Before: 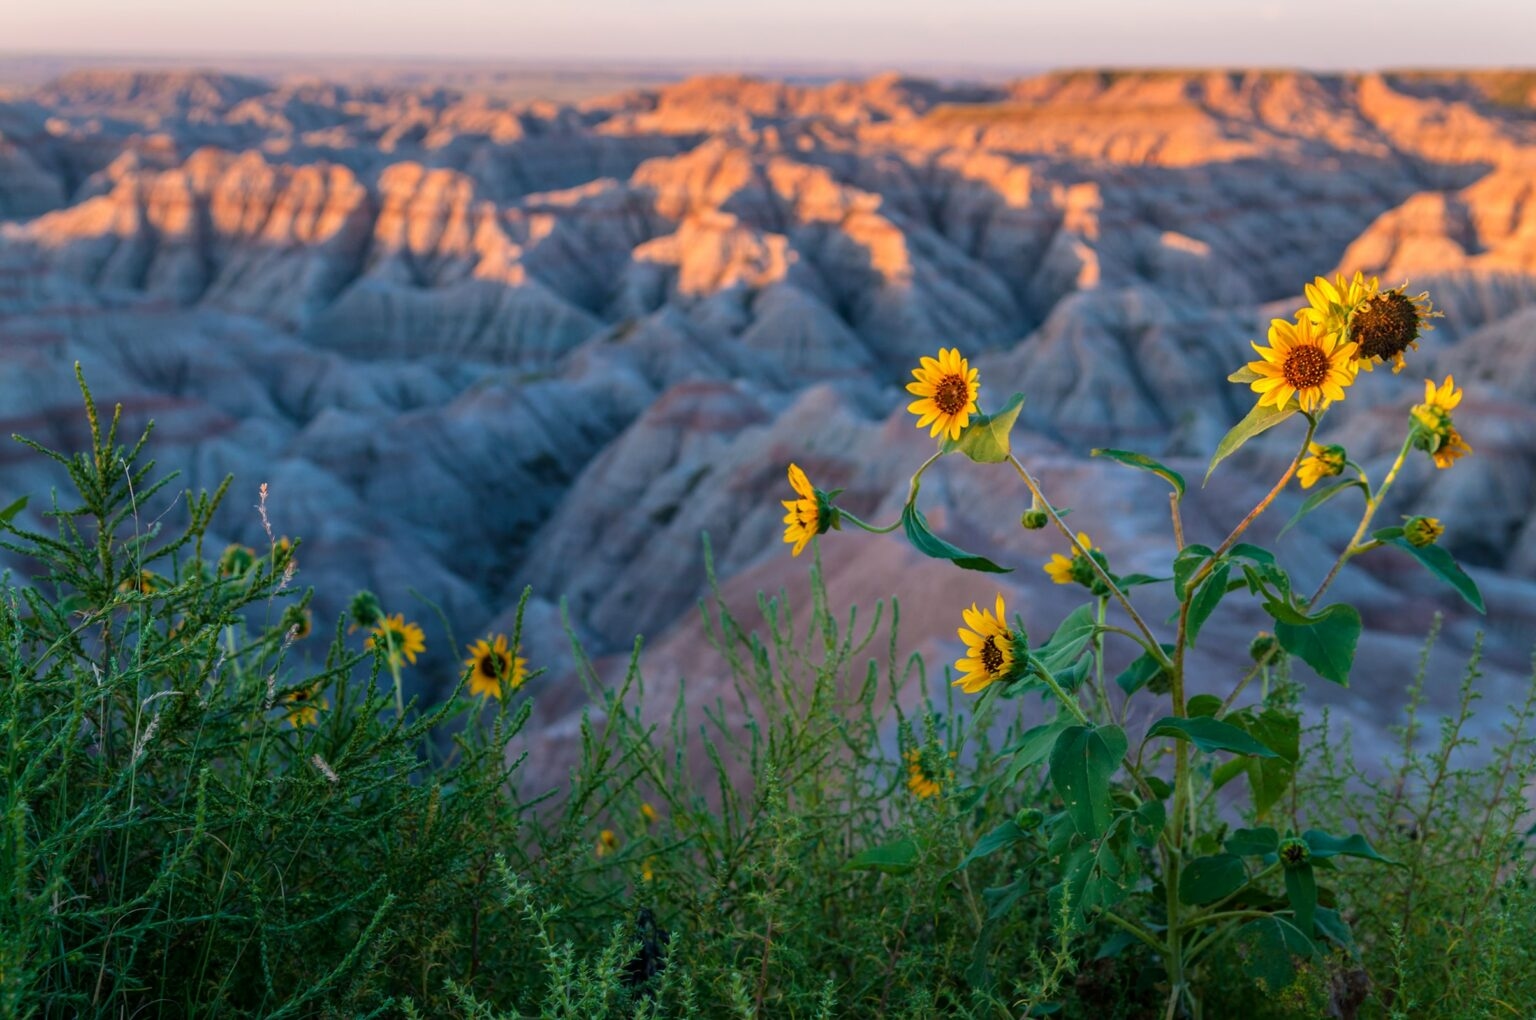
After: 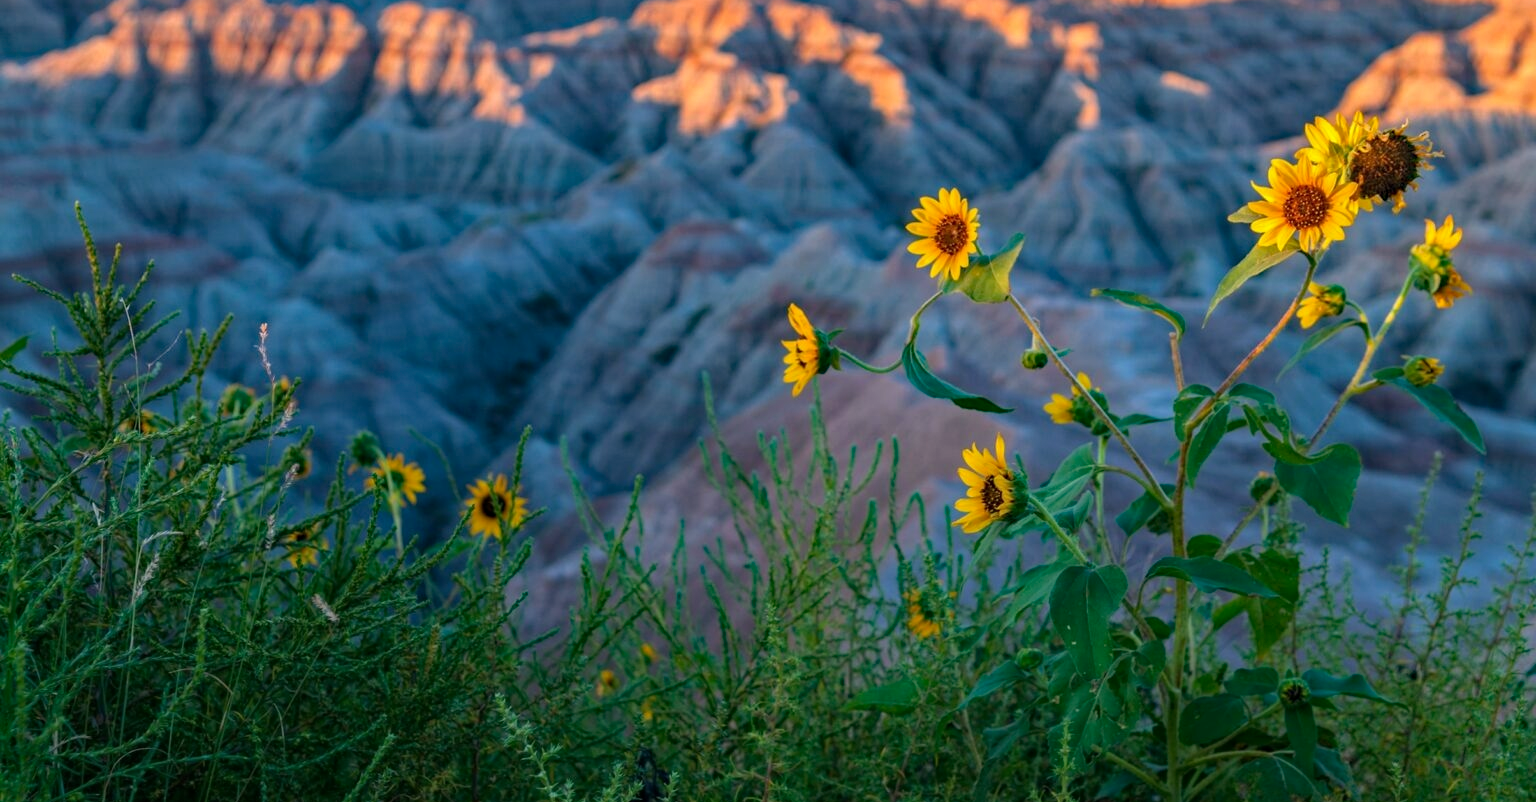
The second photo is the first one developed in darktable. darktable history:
haze removal: strength 0.29, distance 0.25, compatibility mode true, adaptive false
crop and rotate: top 15.774%, bottom 5.506%
